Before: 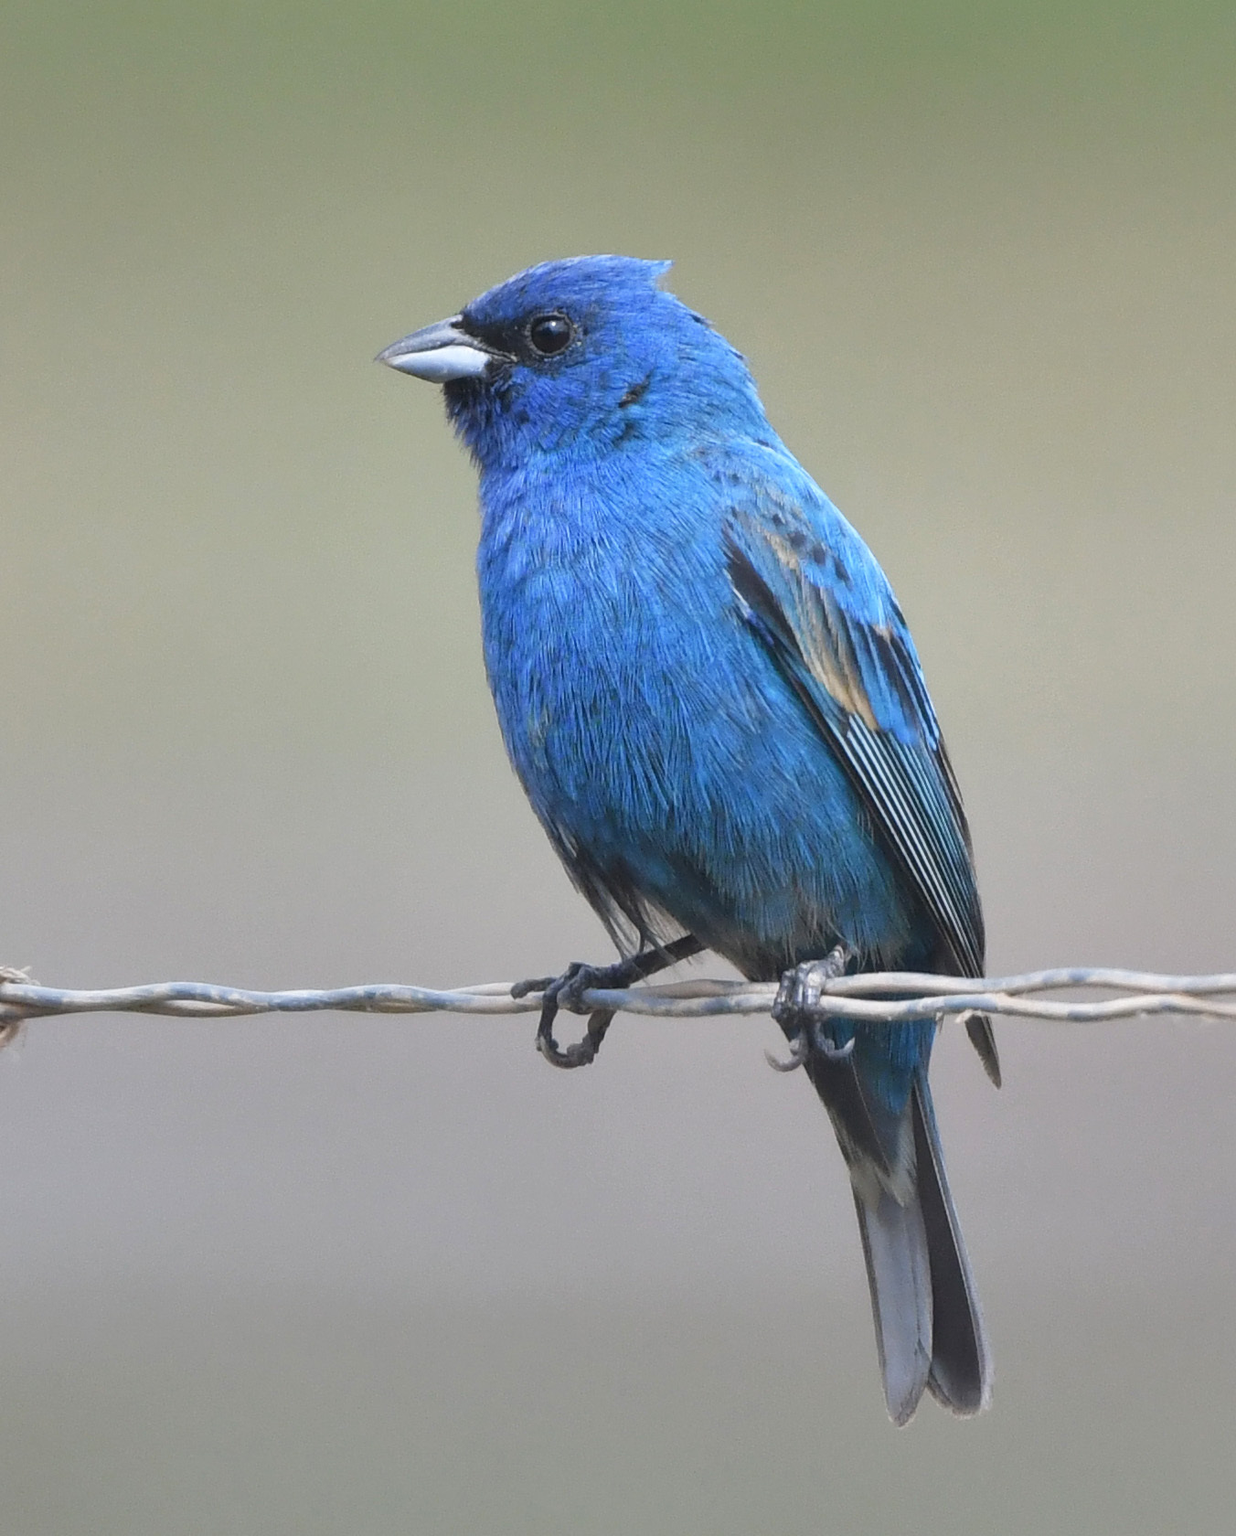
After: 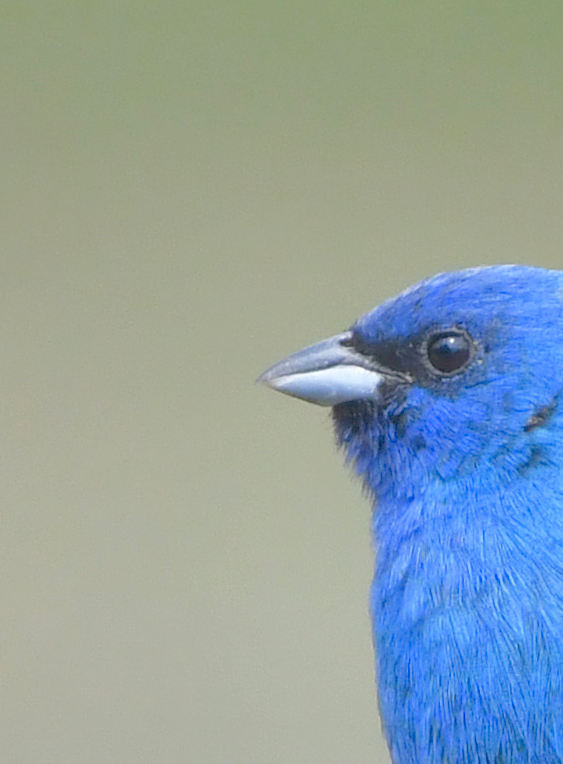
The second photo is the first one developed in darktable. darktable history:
crop and rotate: left 10.817%, top 0.062%, right 47.194%, bottom 53.626%
rotate and perspective: rotation -0.45°, automatic cropping original format, crop left 0.008, crop right 0.992, crop top 0.012, crop bottom 0.988
tone curve: curves: ch0 [(0, 0) (0.004, 0.008) (0.077, 0.156) (0.169, 0.29) (0.774, 0.774) (1, 1)], color space Lab, linked channels, preserve colors none
tone equalizer: on, module defaults
